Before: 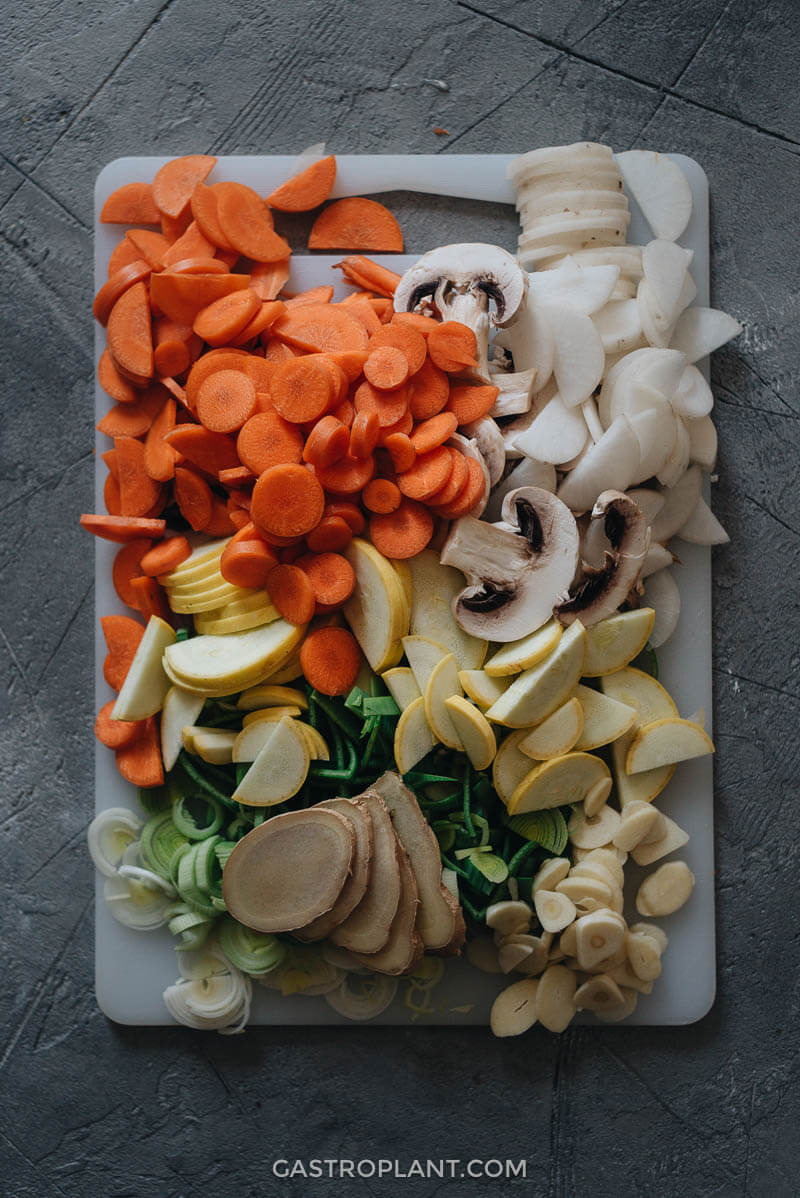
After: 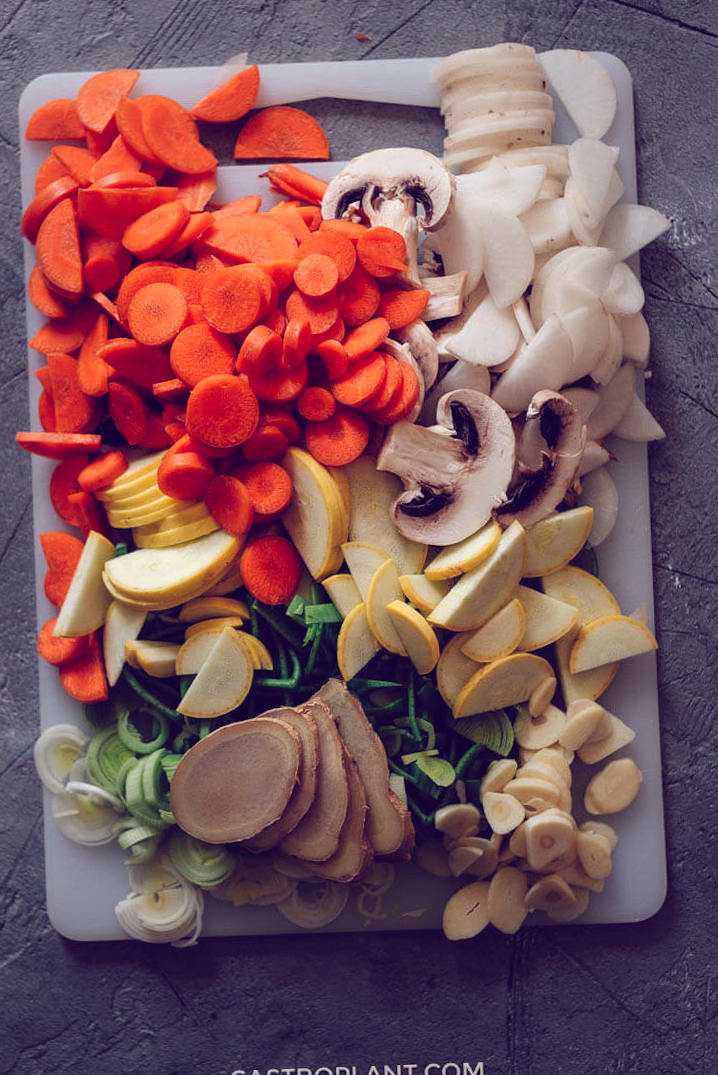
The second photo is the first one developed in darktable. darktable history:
color balance: lift [1.001, 0.997, 0.99, 1.01], gamma [1.007, 1, 0.975, 1.025], gain [1, 1.065, 1.052, 0.935], contrast 13.25%
crop and rotate: angle 1.96°, left 5.673%, top 5.673%
contrast brightness saturation: contrast 0.03, brightness 0.06, saturation 0.13
